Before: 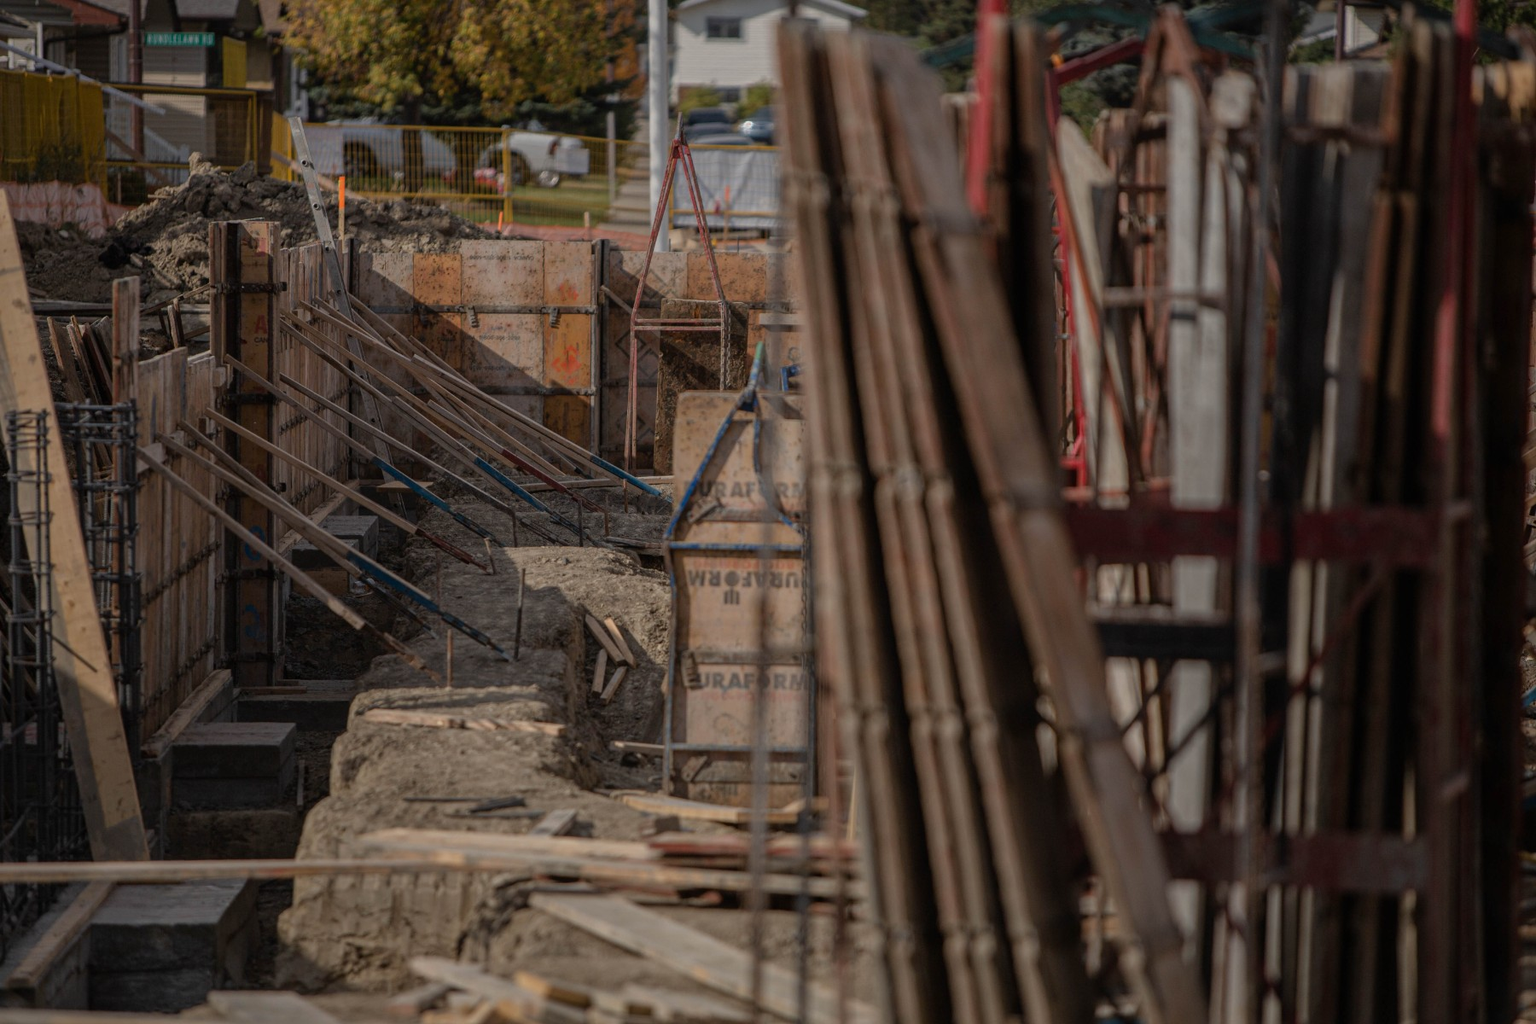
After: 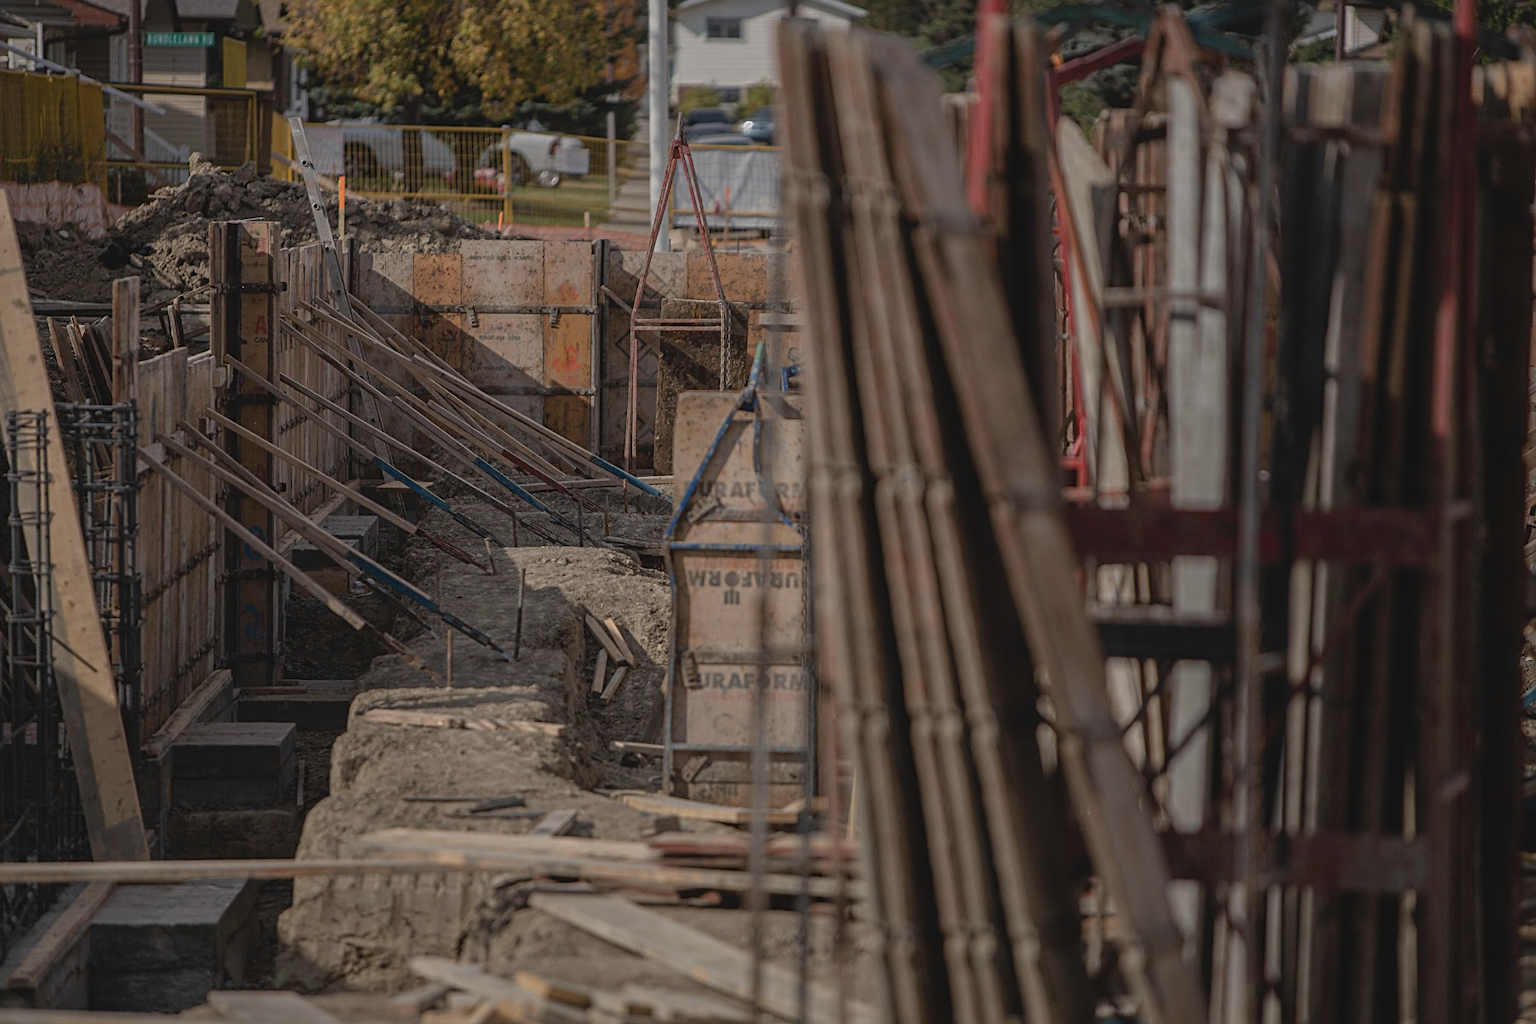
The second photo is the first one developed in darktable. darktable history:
color zones: curves: ch1 [(0, 0.469) (0.01, 0.469) (0.12, 0.446) (0.248, 0.469) (0.5, 0.5) (0.748, 0.5) (0.99, 0.469) (1, 0.469)]
contrast brightness saturation: contrast -0.1, saturation -0.1
sharpen: on, module defaults
